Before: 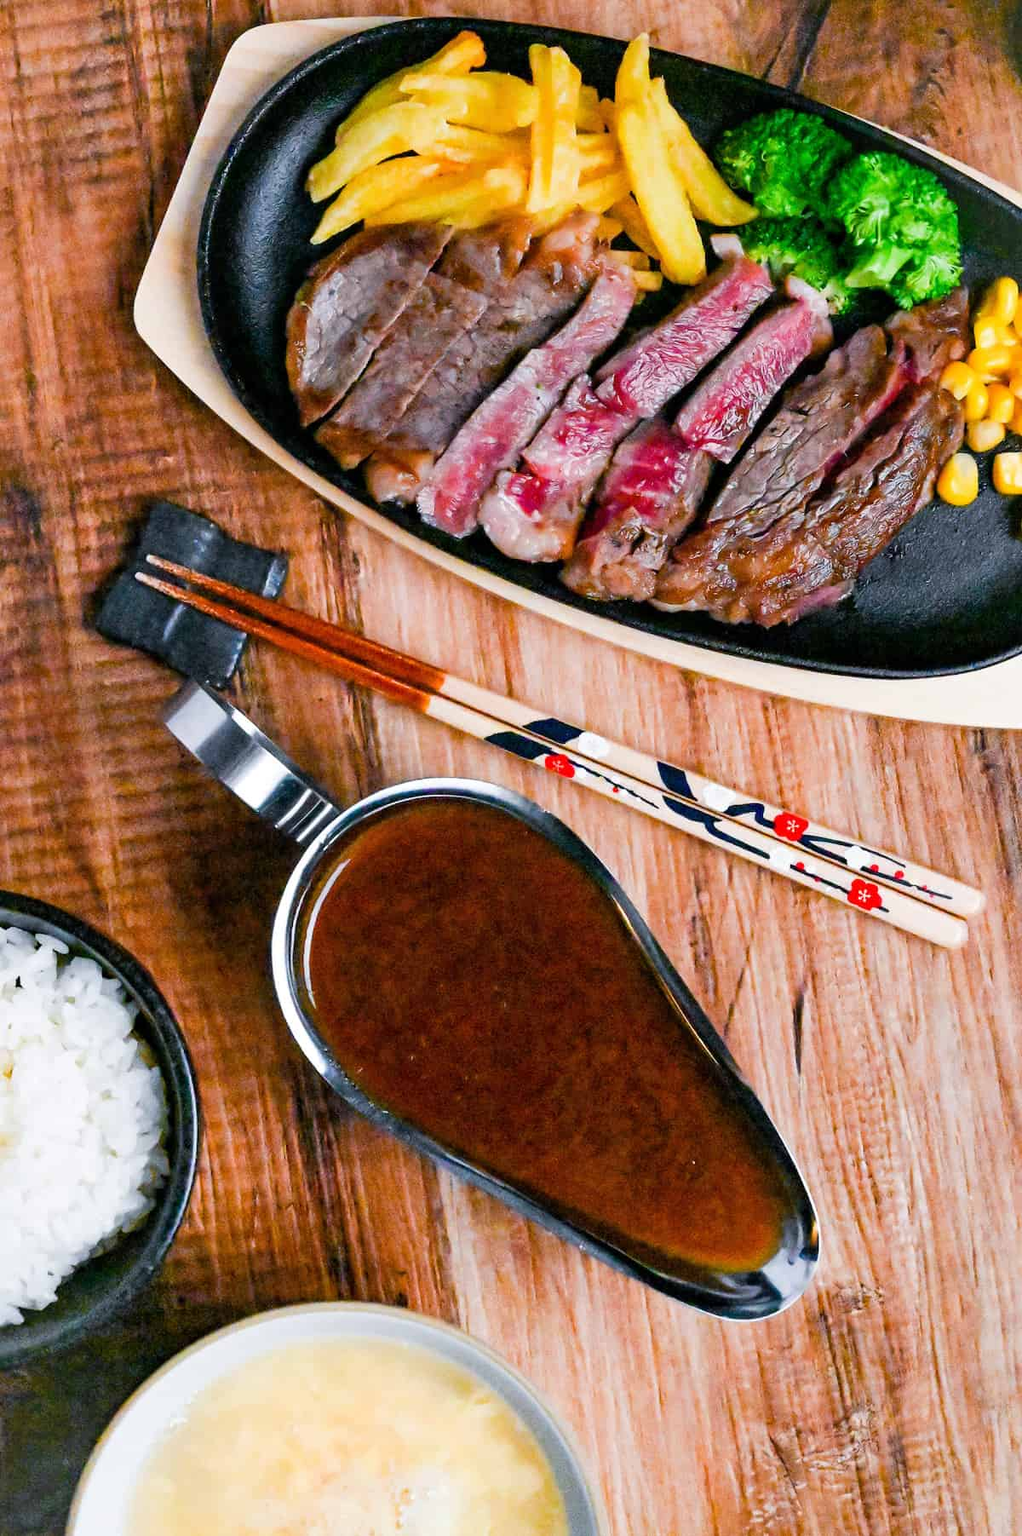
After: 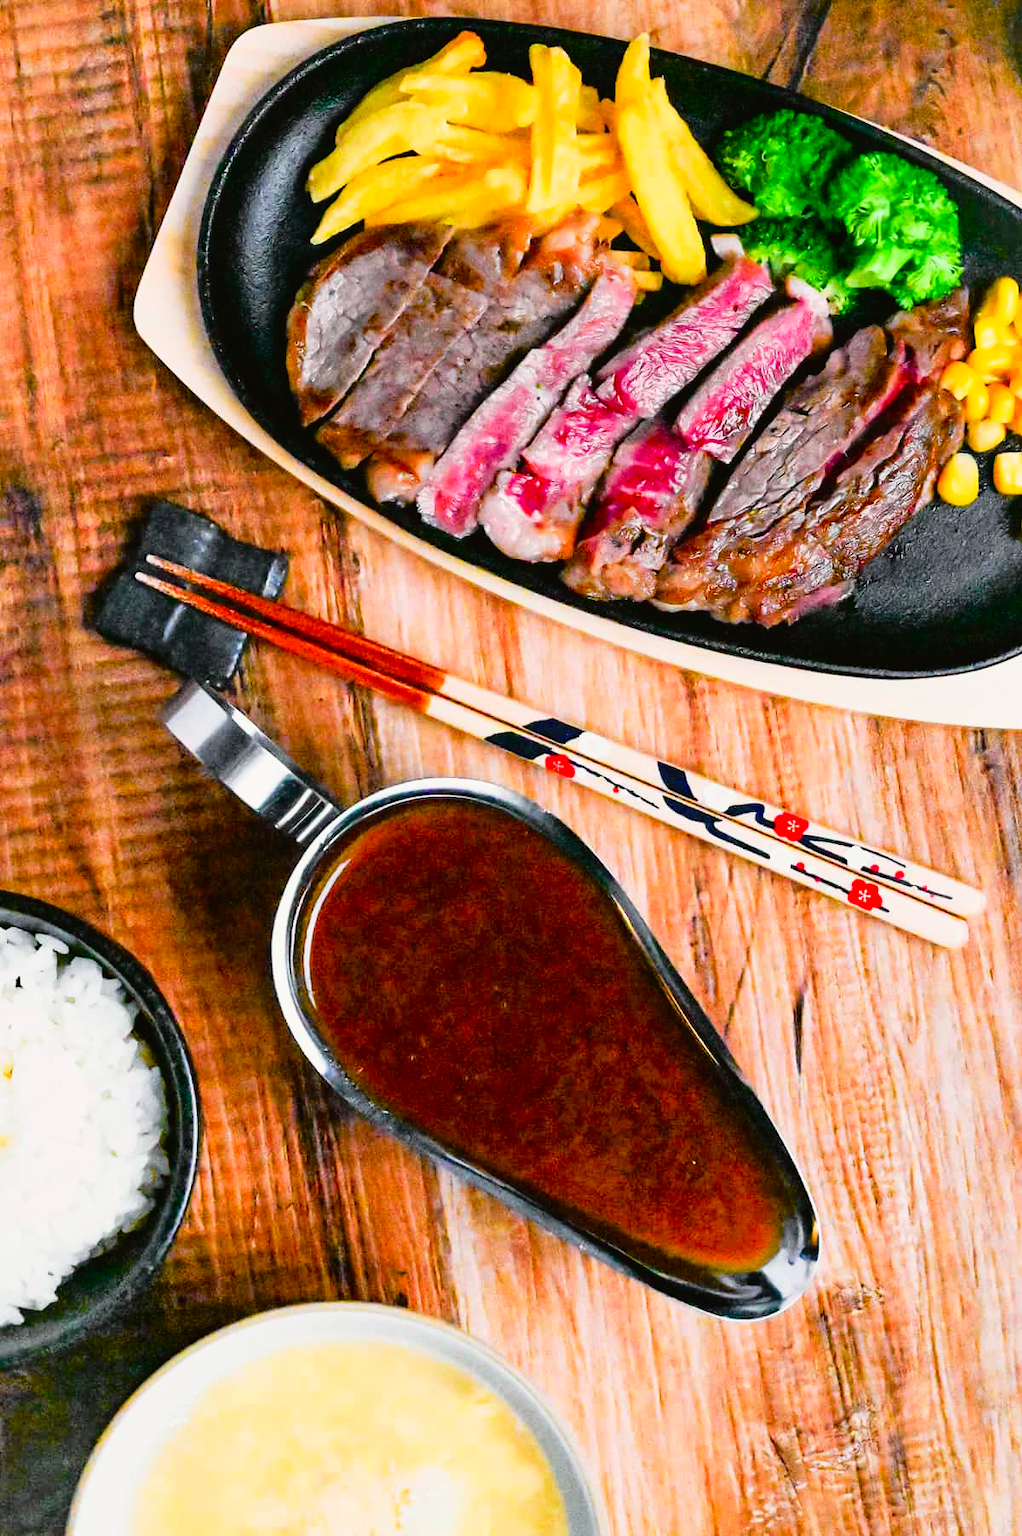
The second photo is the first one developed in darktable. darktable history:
tone curve: curves: ch0 [(0, 0.021) (0.049, 0.044) (0.157, 0.131) (0.359, 0.419) (0.469, 0.544) (0.634, 0.722) (0.839, 0.909) (0.998, 0.978)]; ch1 [(0, 0) (0.437, 0.408) (0.472, 0.47) (0.502, 0.503) (0.527, 0.53) (0.564, 0.573) (0.614, 0.654) (0.669, 0.748) (0.859, 0.899) (1, 1)]; ch2 [(0, 0) (0.33, 0.301) (0.421, 0.443) (0.487, 0.504) (0.502, 0.509) (0.535, 0.537) (0.565, 0.595) (0.608, 0.667) (1, 1)], color space Lab, independent channels, preserve colors none
